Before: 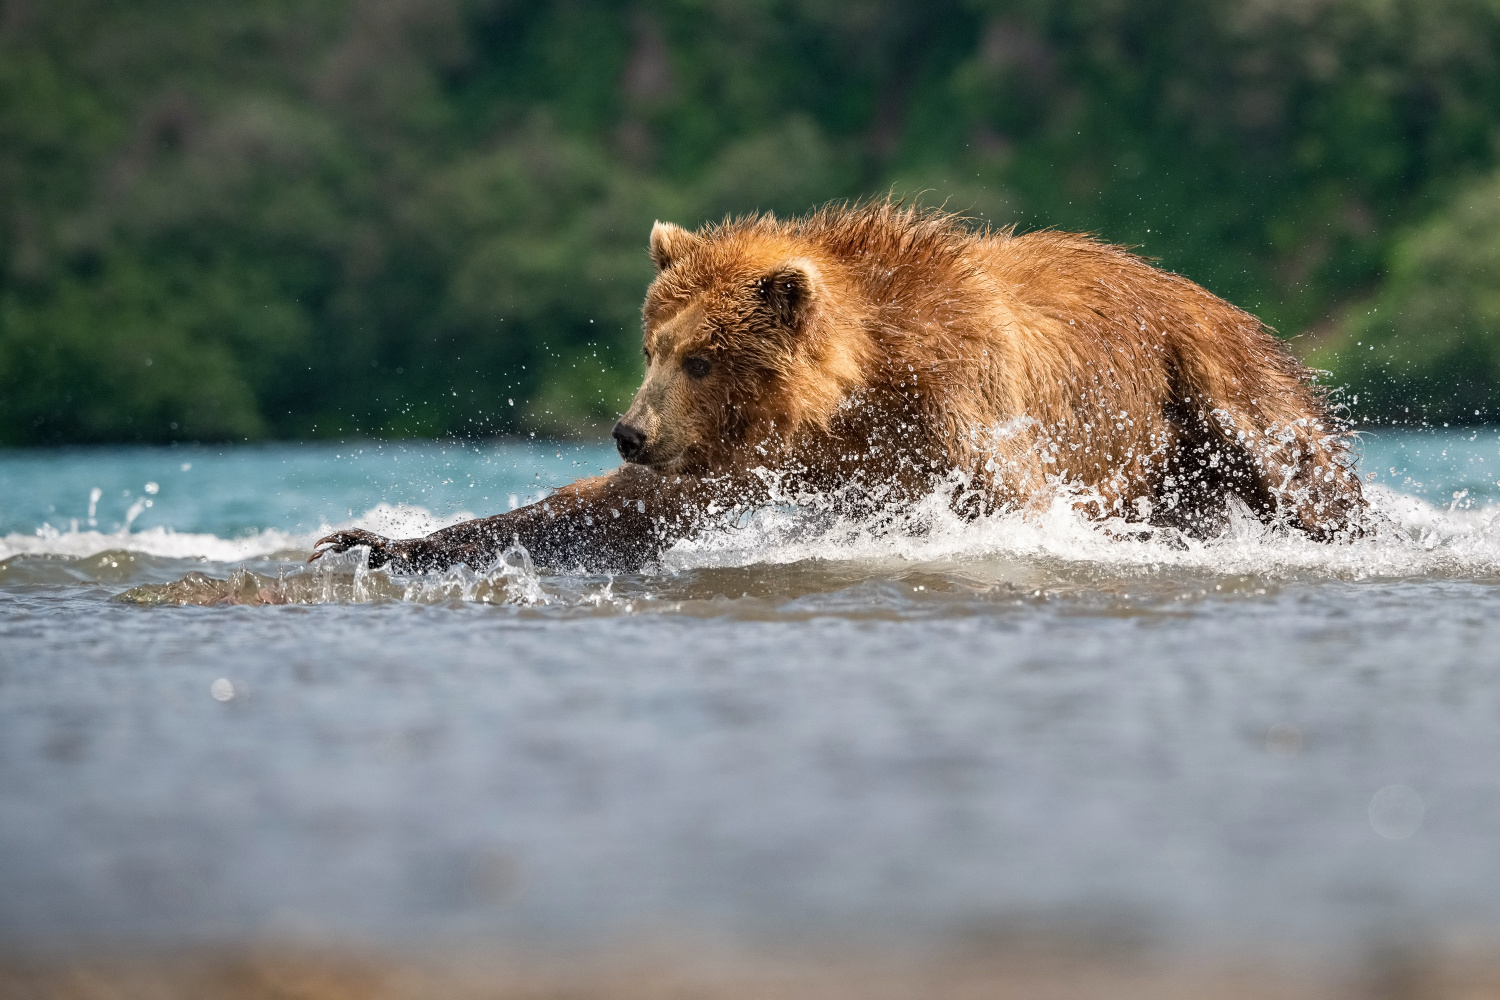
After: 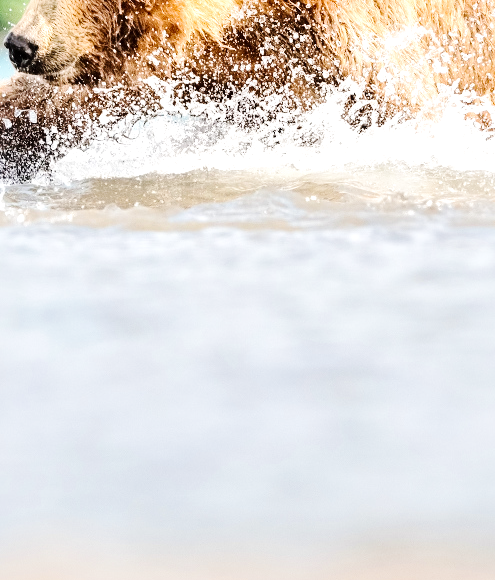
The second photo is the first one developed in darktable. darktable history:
exposure: black level correction 0, exposure 0.596 EV, compensate highlight preservation false
local contrast: mode bilateral grid, contrast 21, coarseness 18, detail 163%, midtone range 0.2
crop: left 40.582%, top 39.004%, right 25.99%, bottom 2.976%
tone curve: curves: ch0 [(0, 0.014) (0.12, 0.096) (0.386, 0.49) (0.54, 0.684) (0.751, 0.855) (0.89, 0.943) (0.998, 0.989)]; ch1 [(0, 0) (0.133, 0.099) (0.437, 0.41) (0.5, 0.5) (0.517, 0.536) (0.548, 0.575) (0.582, 0.631) (0.627, 0.688) (0.836, 0.868) (1, 1)]; ch2 [(0, 0) (0.374, 0.341) (0.456, 0.443) (0.478, 0.49) (0.501, 0.5) (0.528, 0.538) (0.55, 0.6) (0.572, 0.63) (0.702, 0.765) (1, 1)], preserve colors none
tone equalizer: -7 EV 0.144 EV, -6 EV 0.586 EV, -5 EV 1.12 EV, -4 EV 1.36 EV, -3 EV 1.12 EV, -2 EV 0.6 EV, -1 EV 0.15 EV, edges refinement/feathering 500, mask exposure compensation -1.57 EV, preserve details no
